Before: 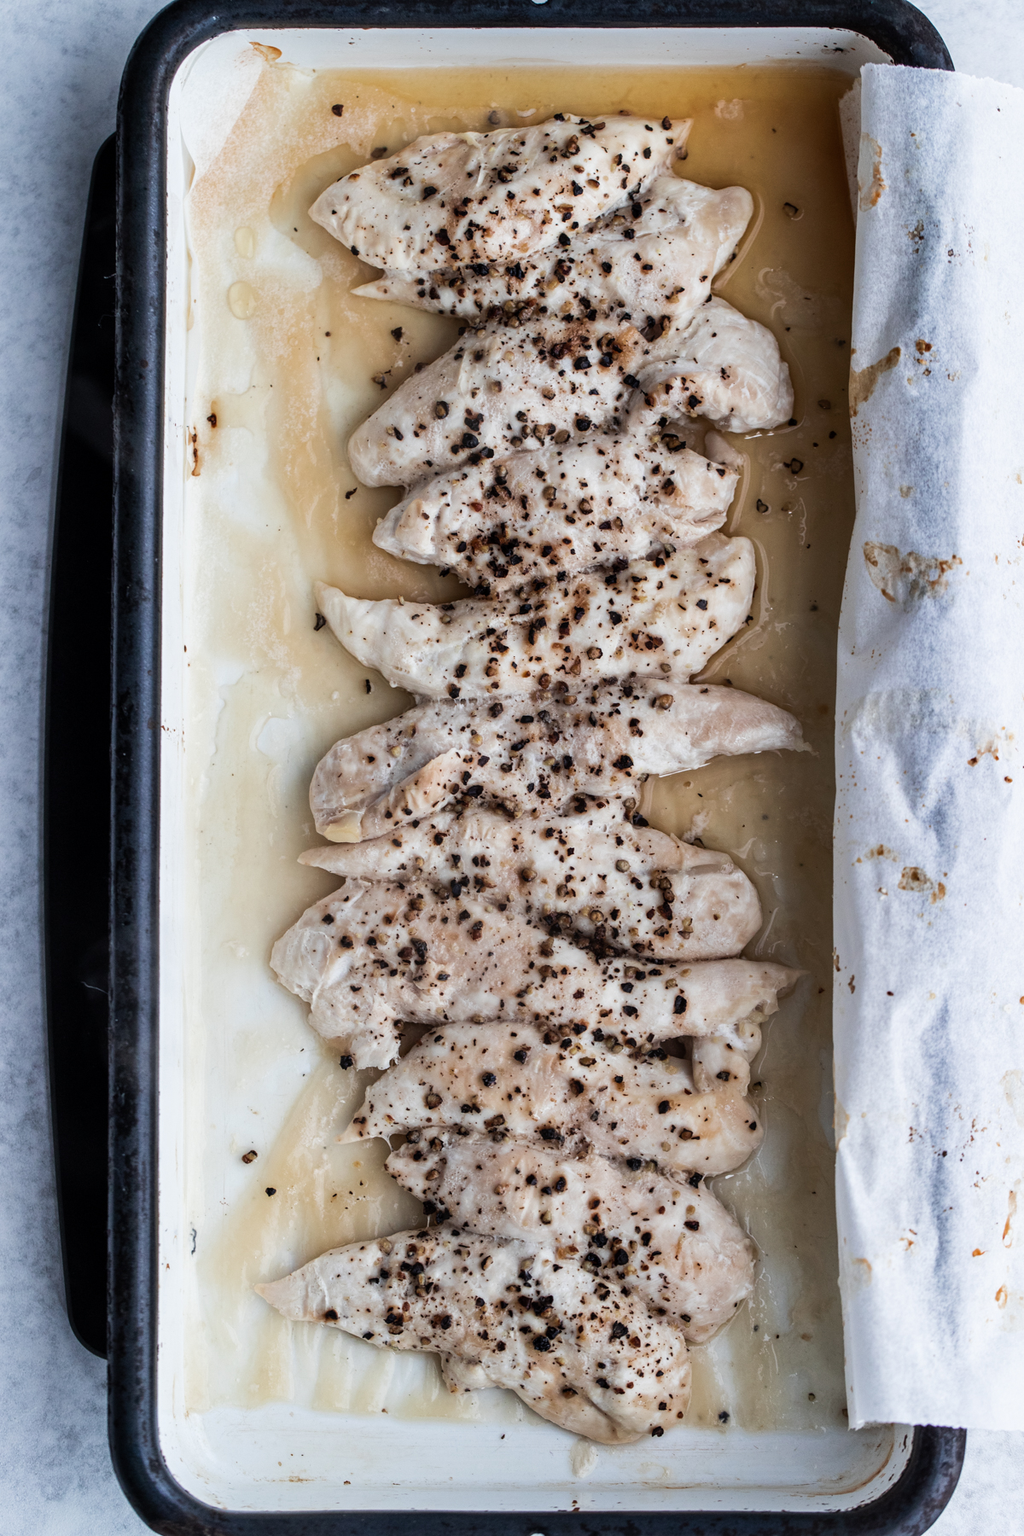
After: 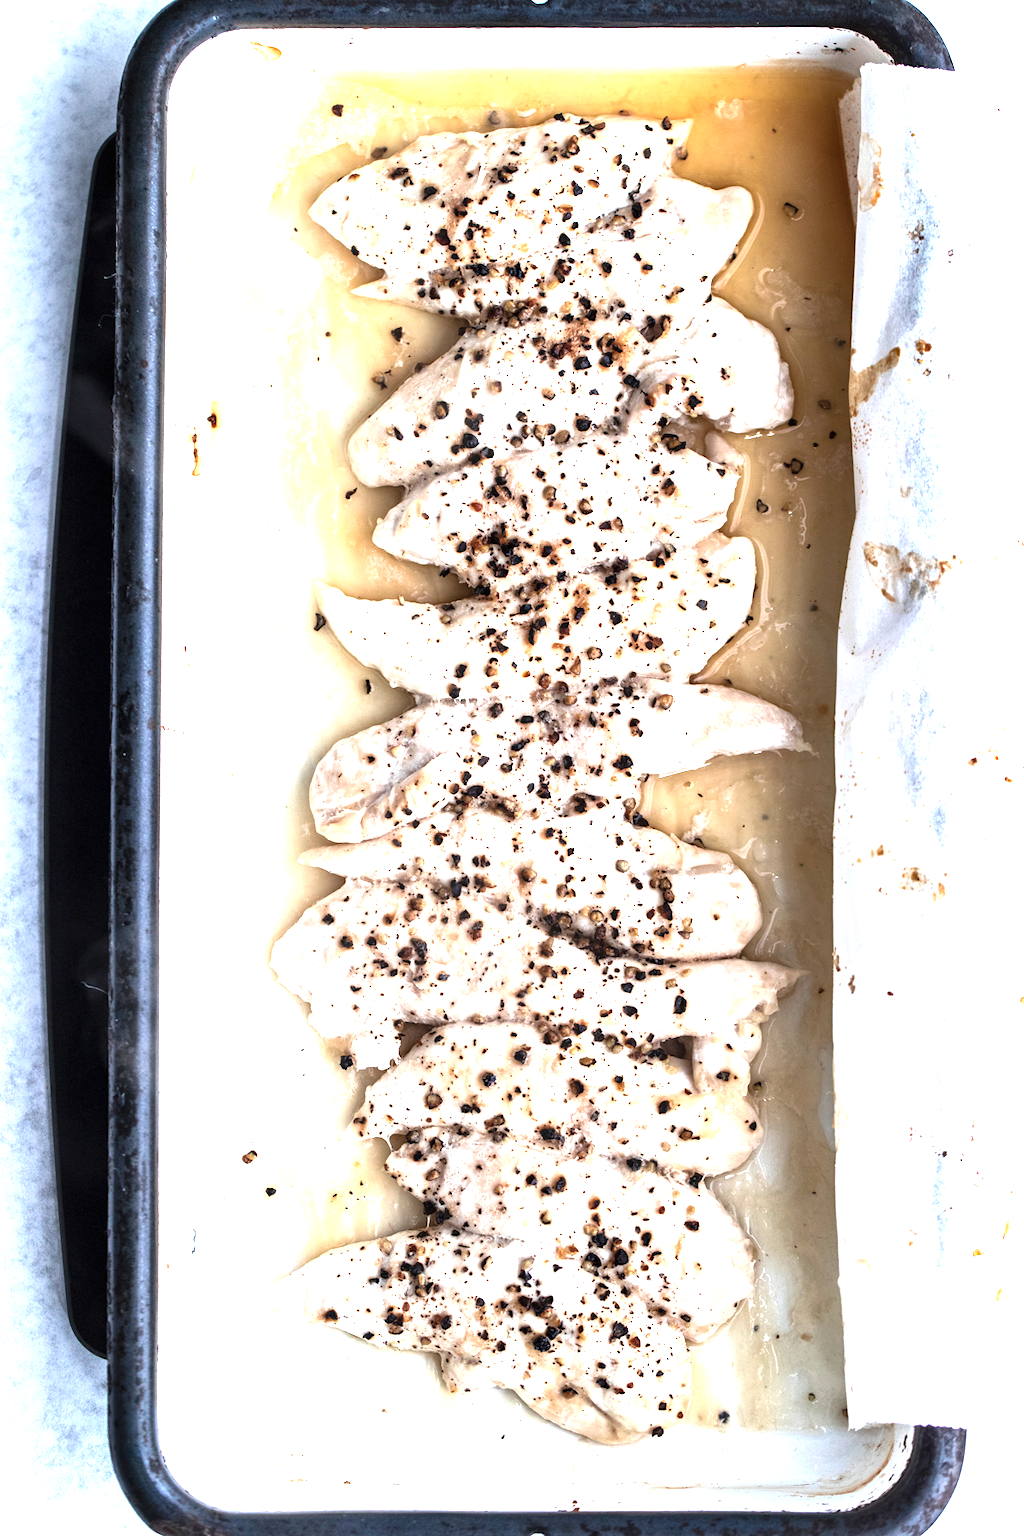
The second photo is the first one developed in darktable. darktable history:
exposure: black level correction 0, exposure 1.675 EV, compensate exposure bias true, compensate highlight preservation false
